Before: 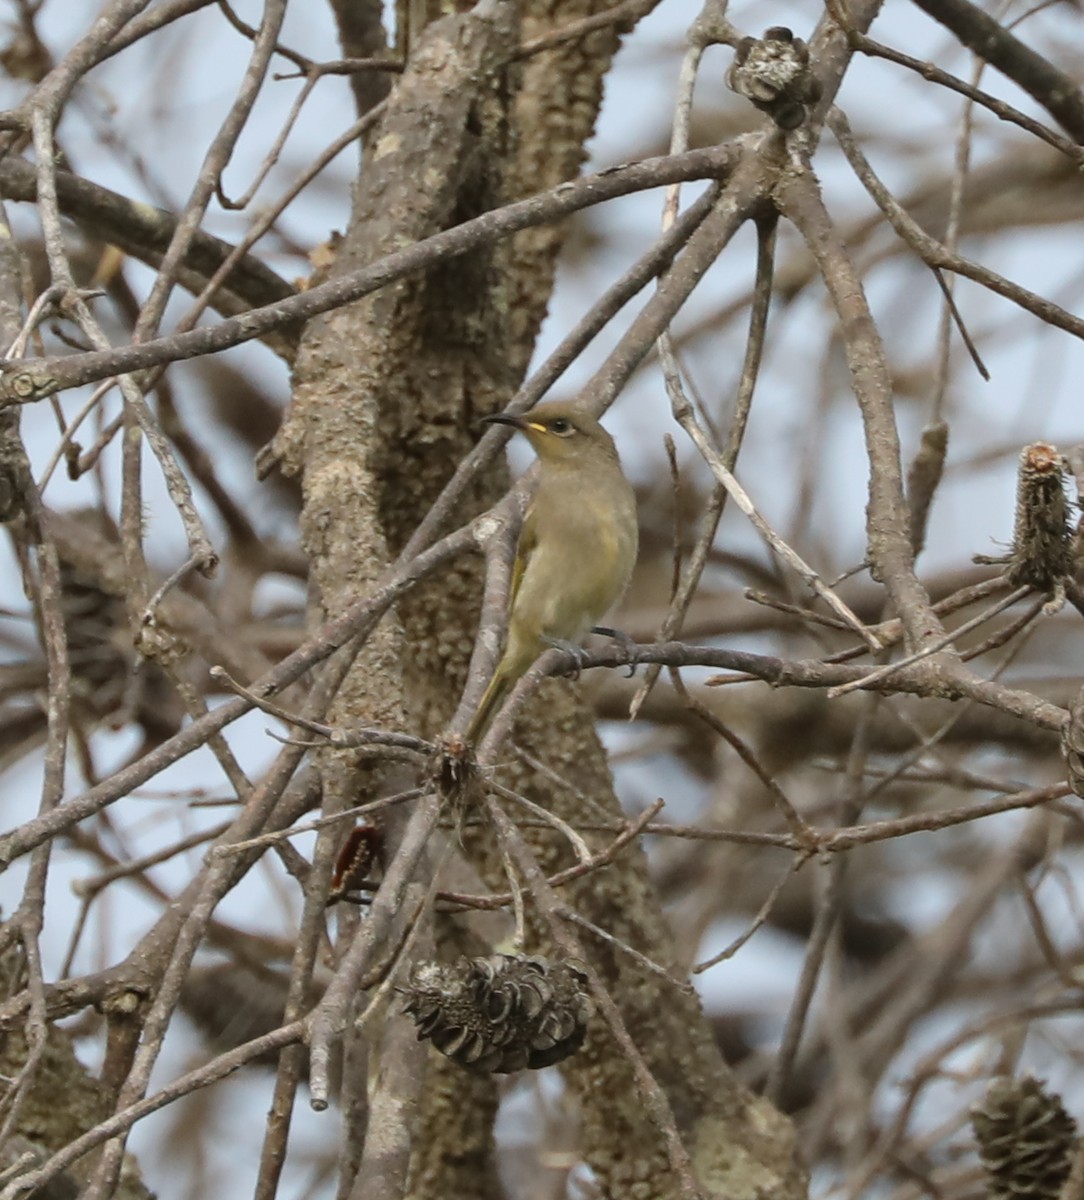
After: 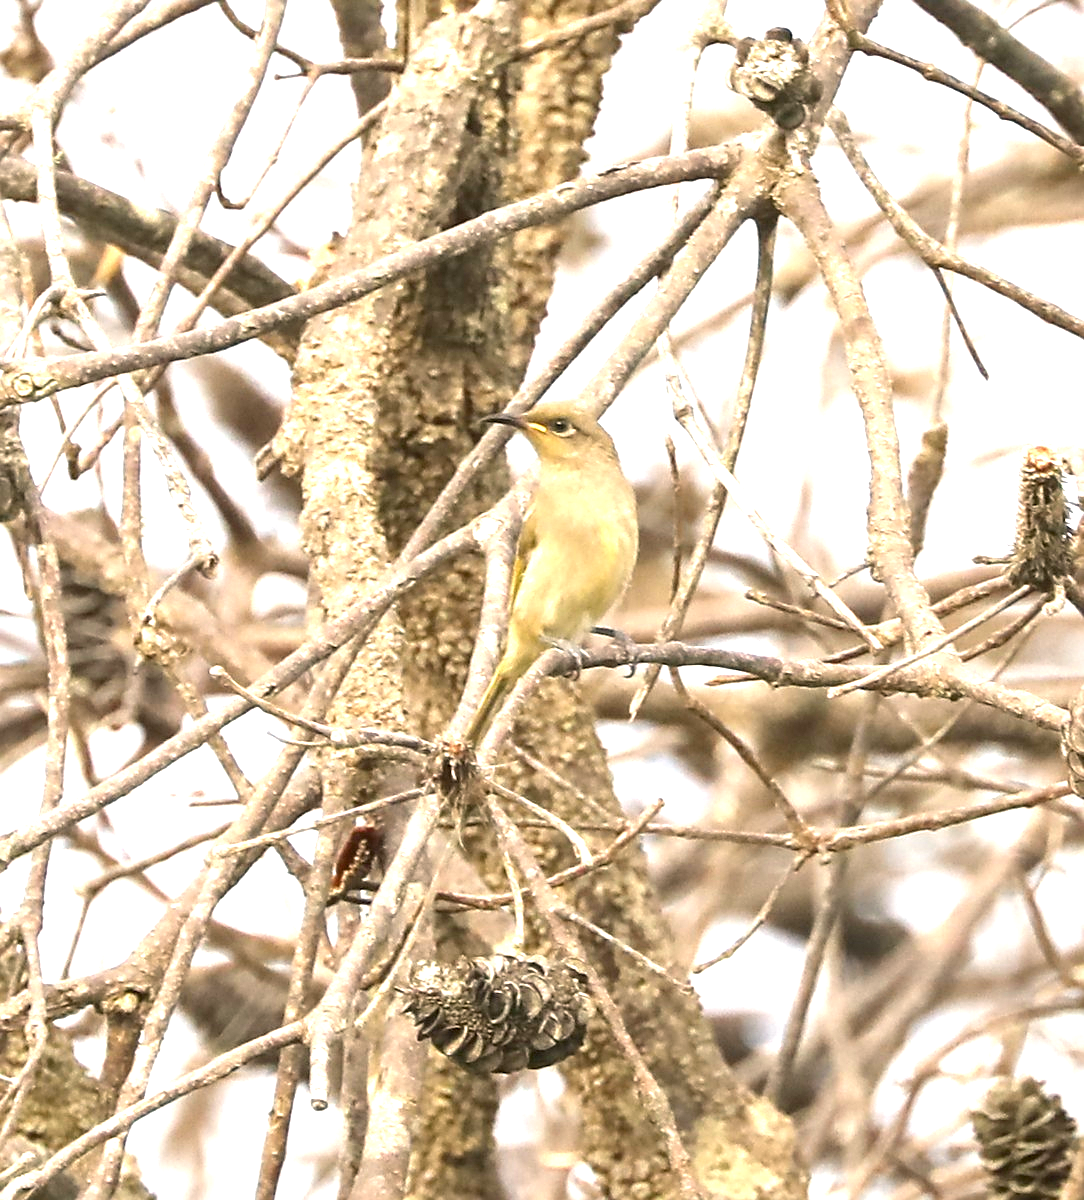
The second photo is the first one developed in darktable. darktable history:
exposure: black level correction 0.001, exposure 1.999 EV, compensate highlight preservation false
sharpen: amount 0.495
color balance rgb: power › hue 316.45°, highlights gain › chroma 3.02%, highlights gain › hue 60.19°, perceptual saturation grading › global saturation -0.103%, global vibrance 16.717%, saturation formula JzAzBz (2021)
